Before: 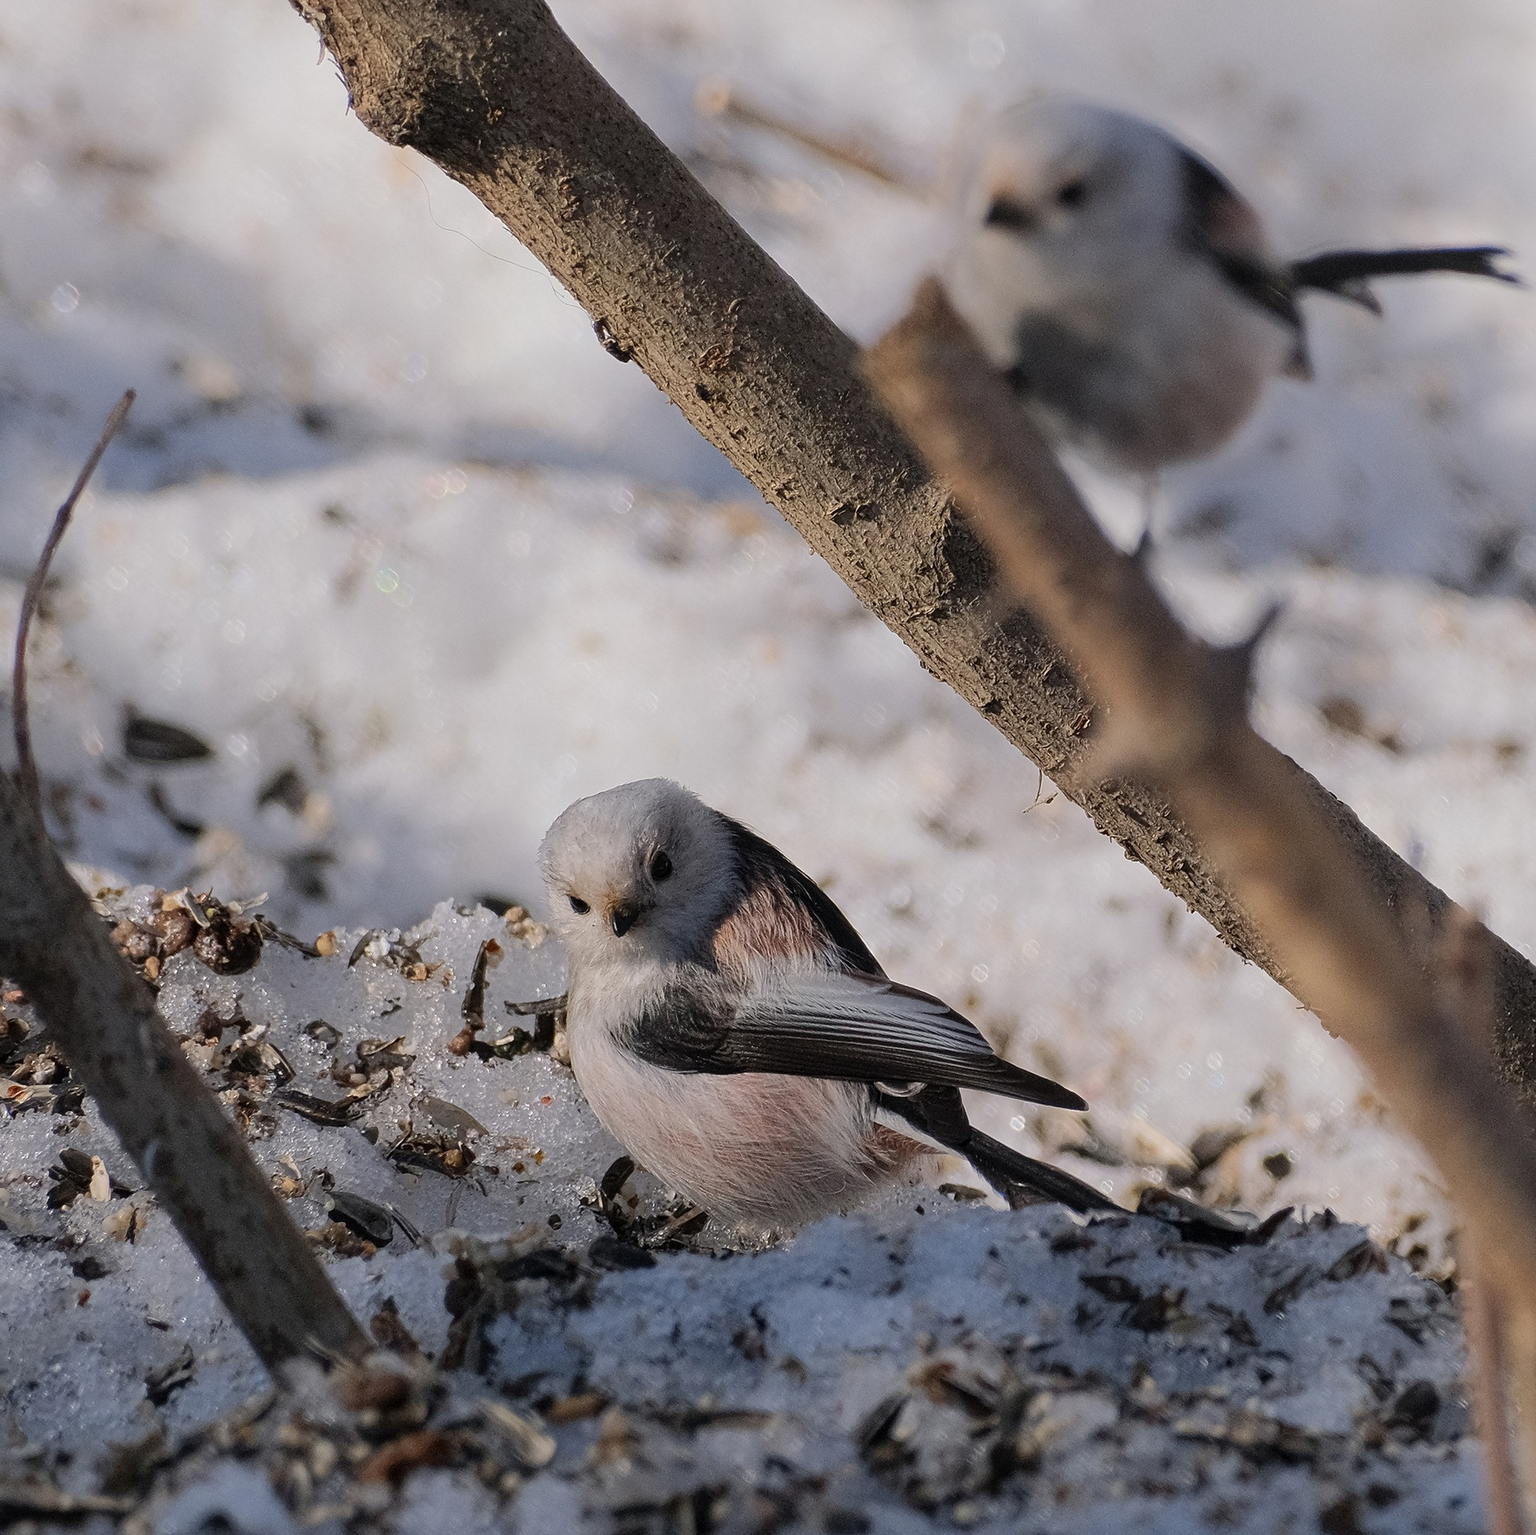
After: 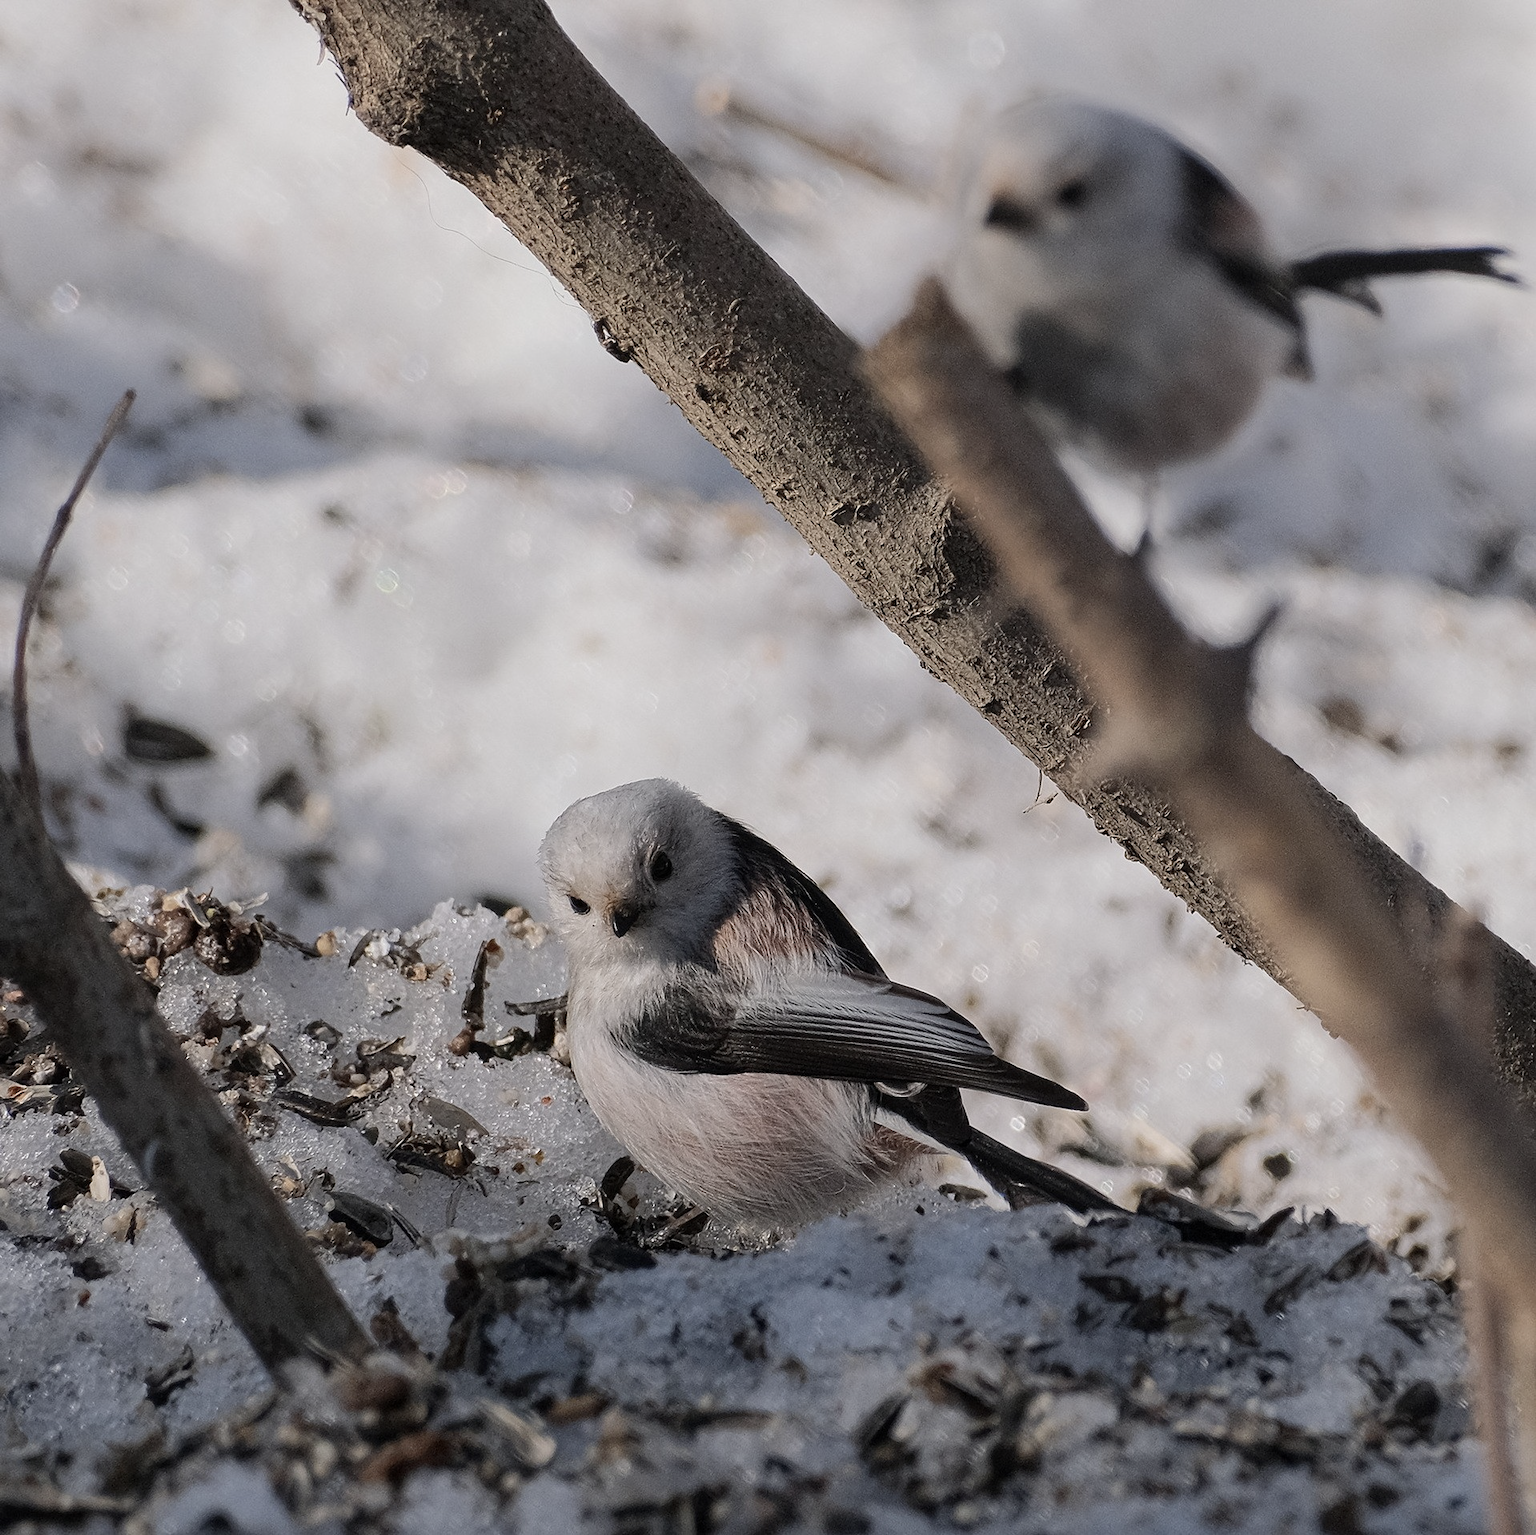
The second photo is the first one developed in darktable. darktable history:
contrast brightness saturation: contrast 0.102, saturation -0.355
